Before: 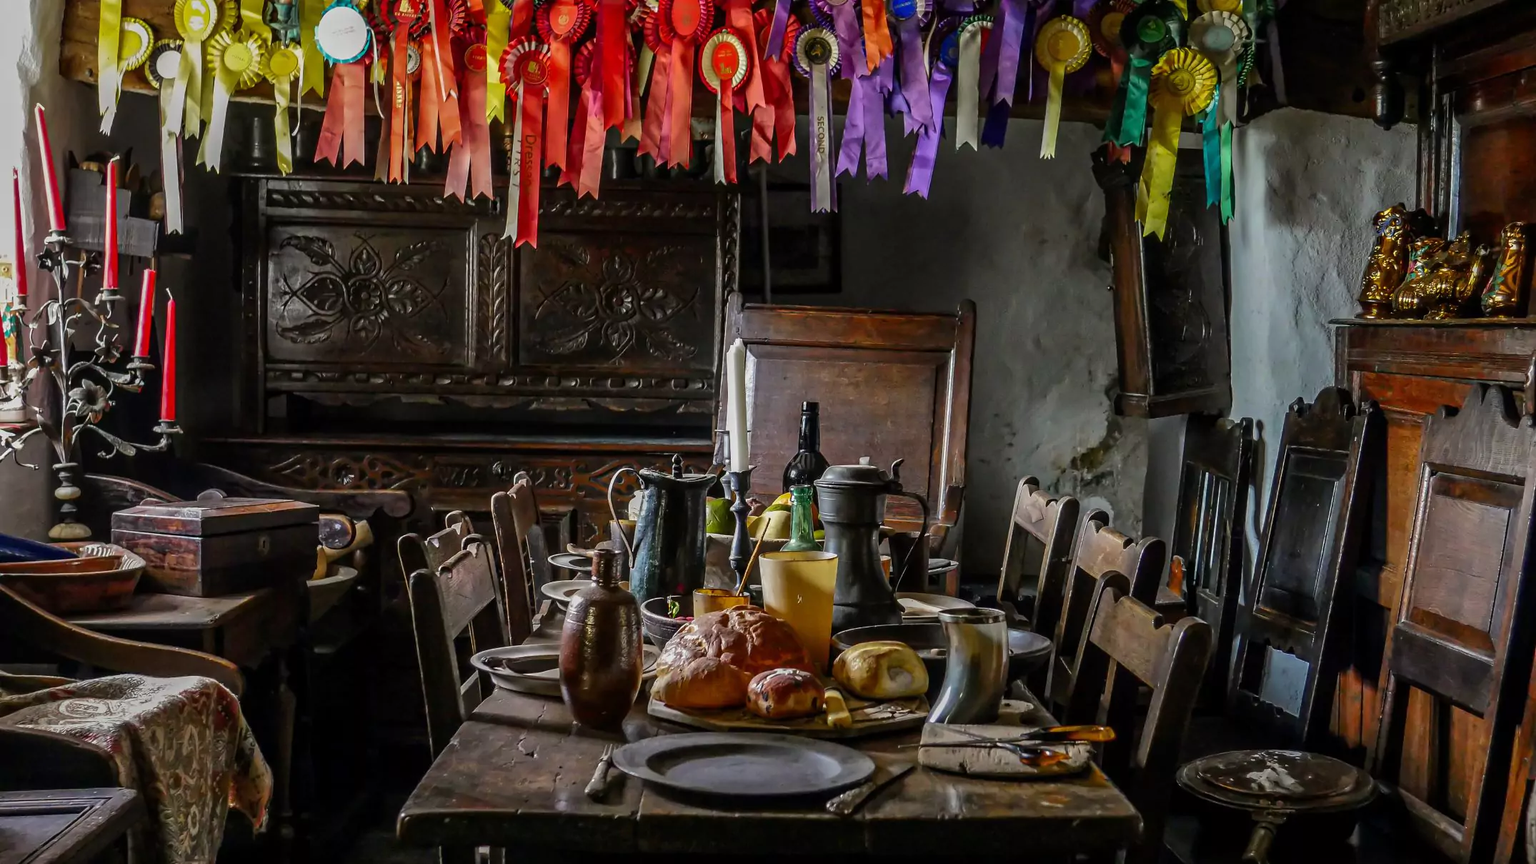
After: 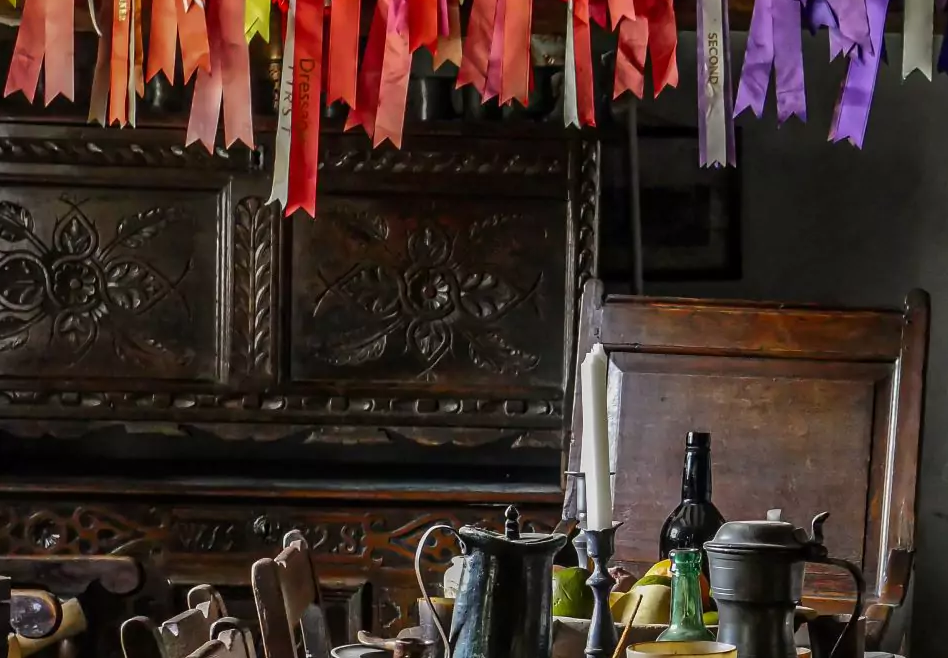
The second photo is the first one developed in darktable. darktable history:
crop: left 20.311%, top 10.77%, right 35.594%, bottom 34.73%
